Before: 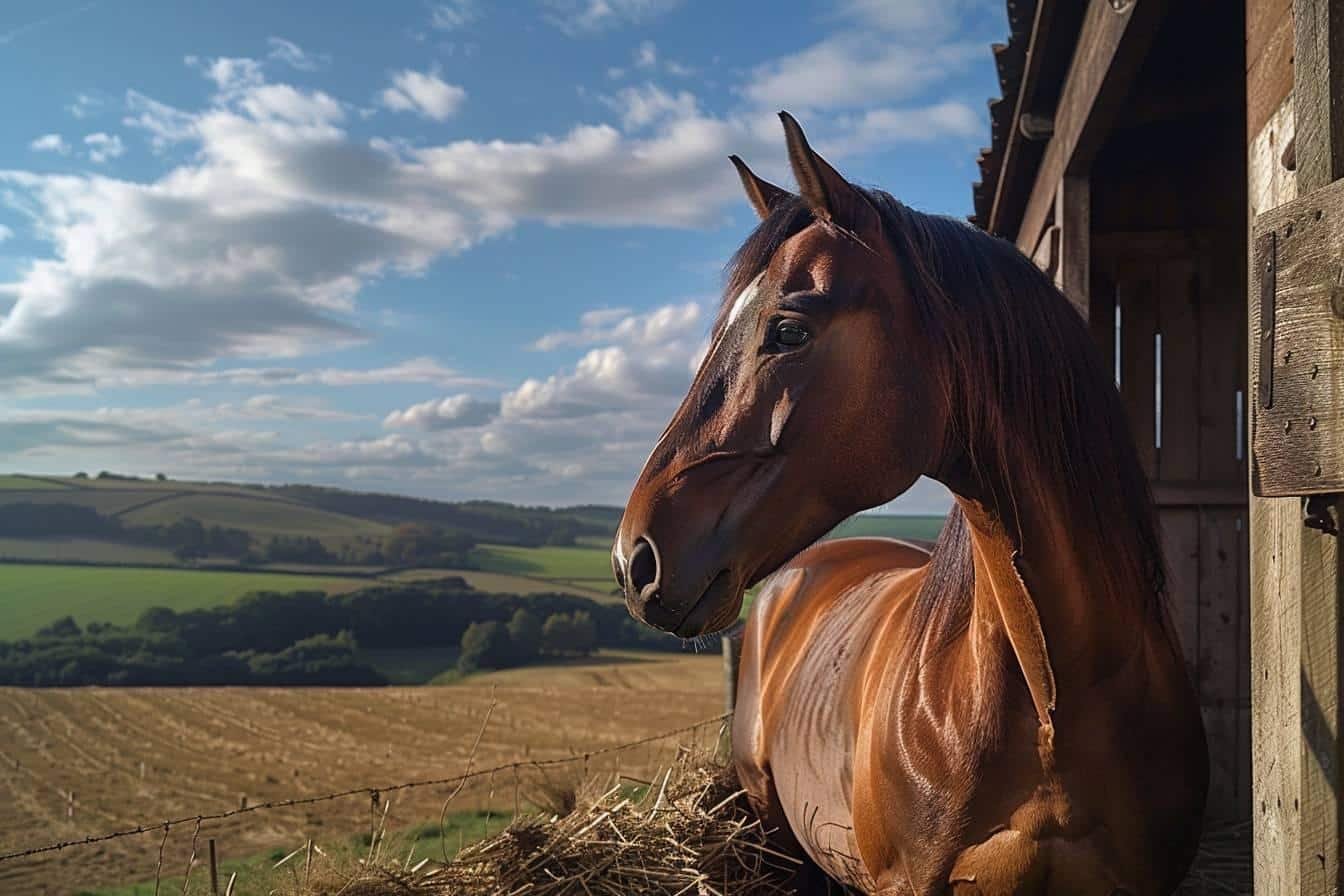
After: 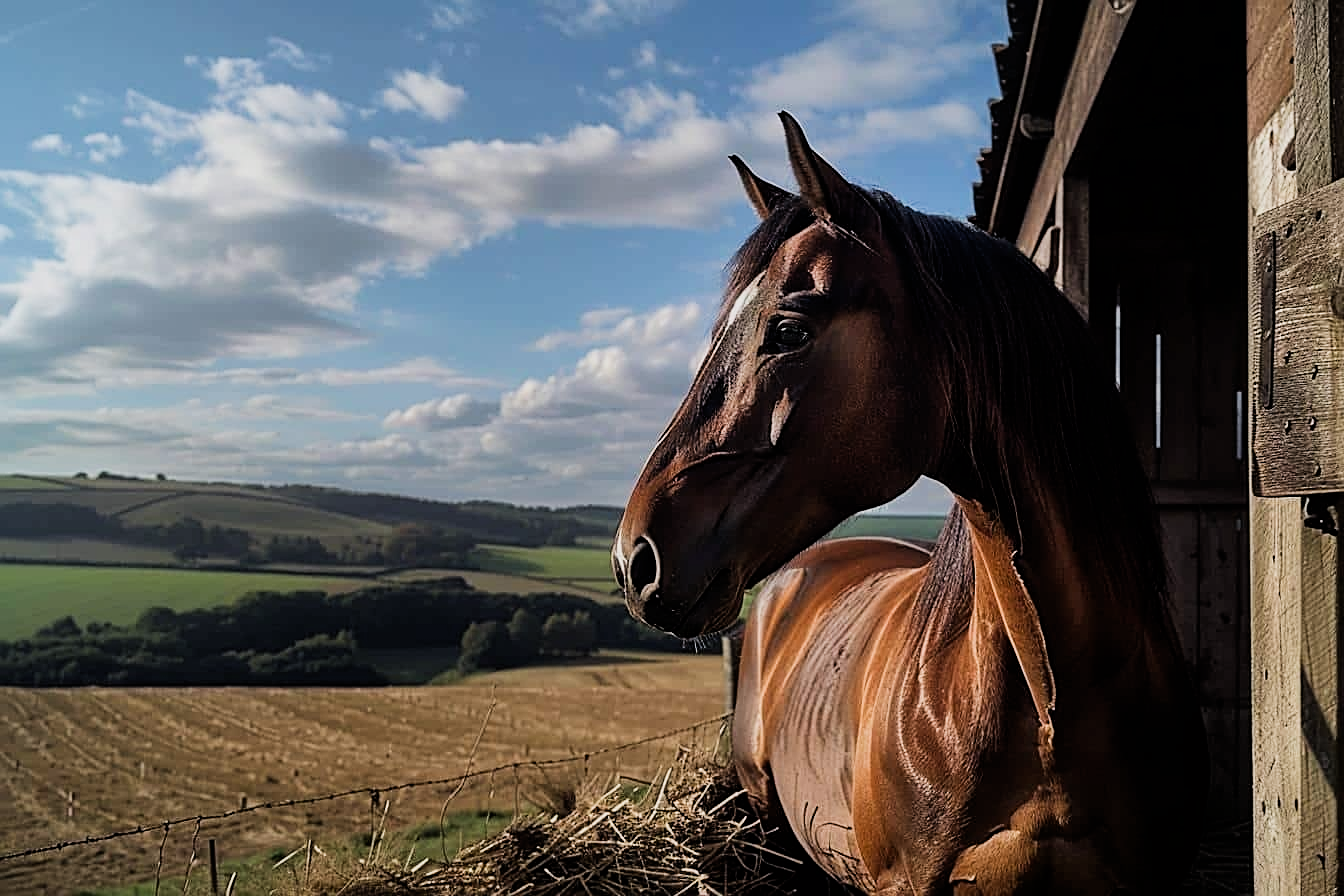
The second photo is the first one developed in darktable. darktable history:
filmic rgb: black relative exposure -5.04 EV, white relative exposure 3.97 EV, hardness 2.88, contrast 1.297, highlights saturation mix -30.88%, contrast in shadows safe
sharpen: on, module defaults
